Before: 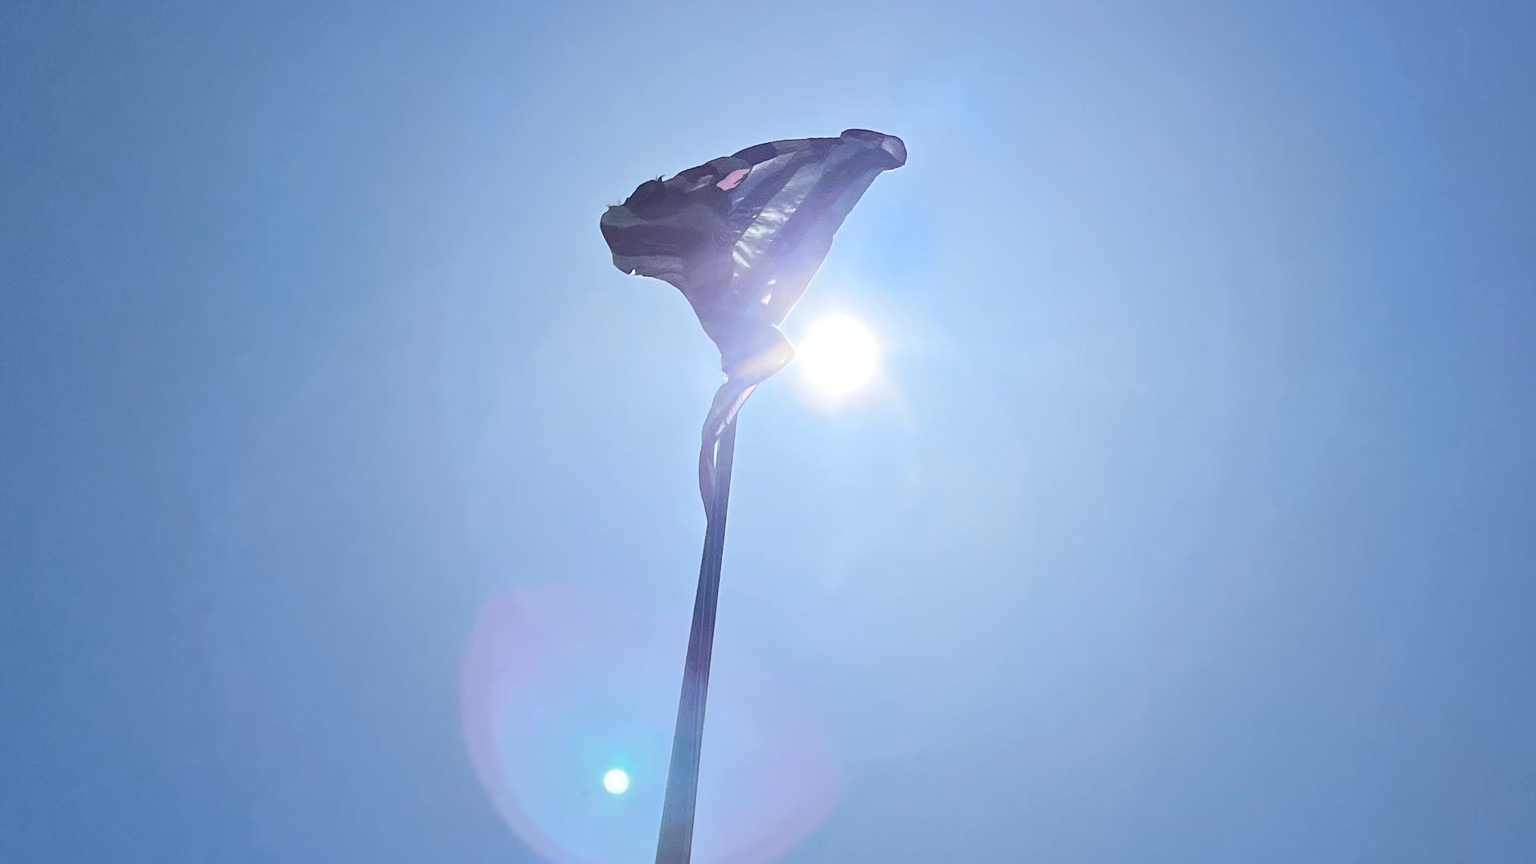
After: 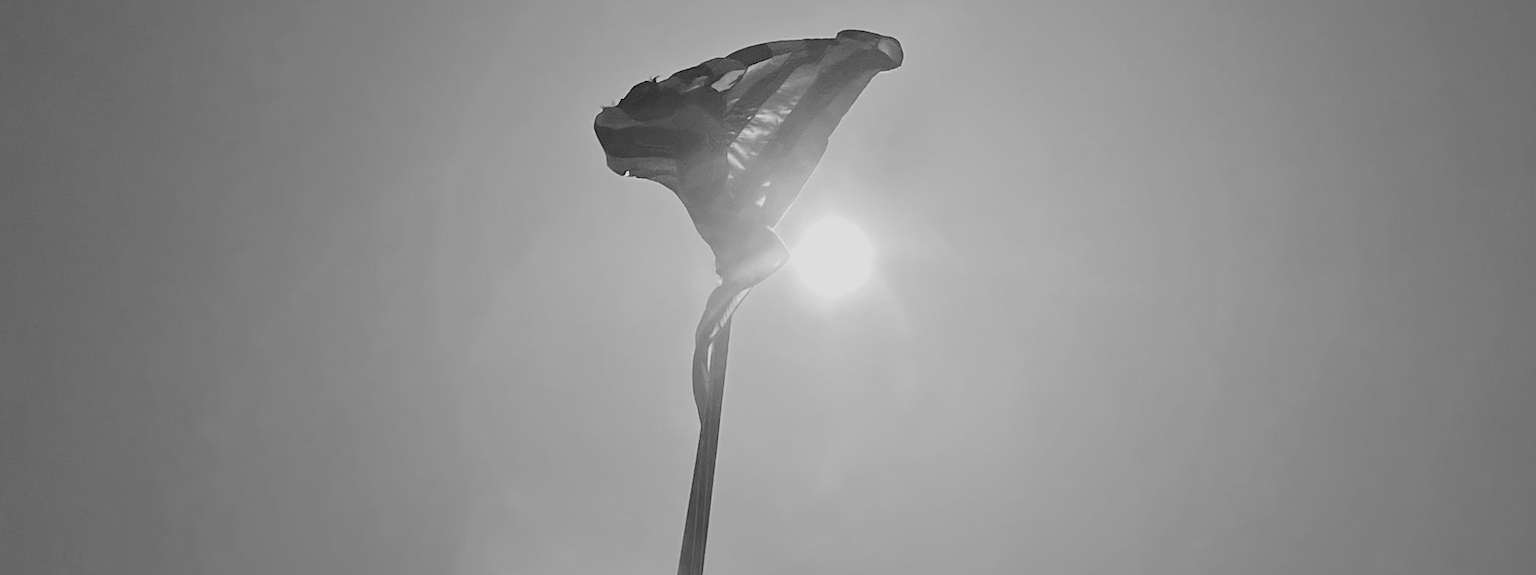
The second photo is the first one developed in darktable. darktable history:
rotate and perspective: rotation 0.192°, lens shift (horizontal) -0.015, crop left 0.005, crop right 0.996, crop top 0.006, crop bottom 0.99
crop: top 11.166%, bottom 22.168%
monochrome: on, module defaults
color correction: saturation 1.34
exposure: exposure -0.462 EV, compensate highlight preservation false
